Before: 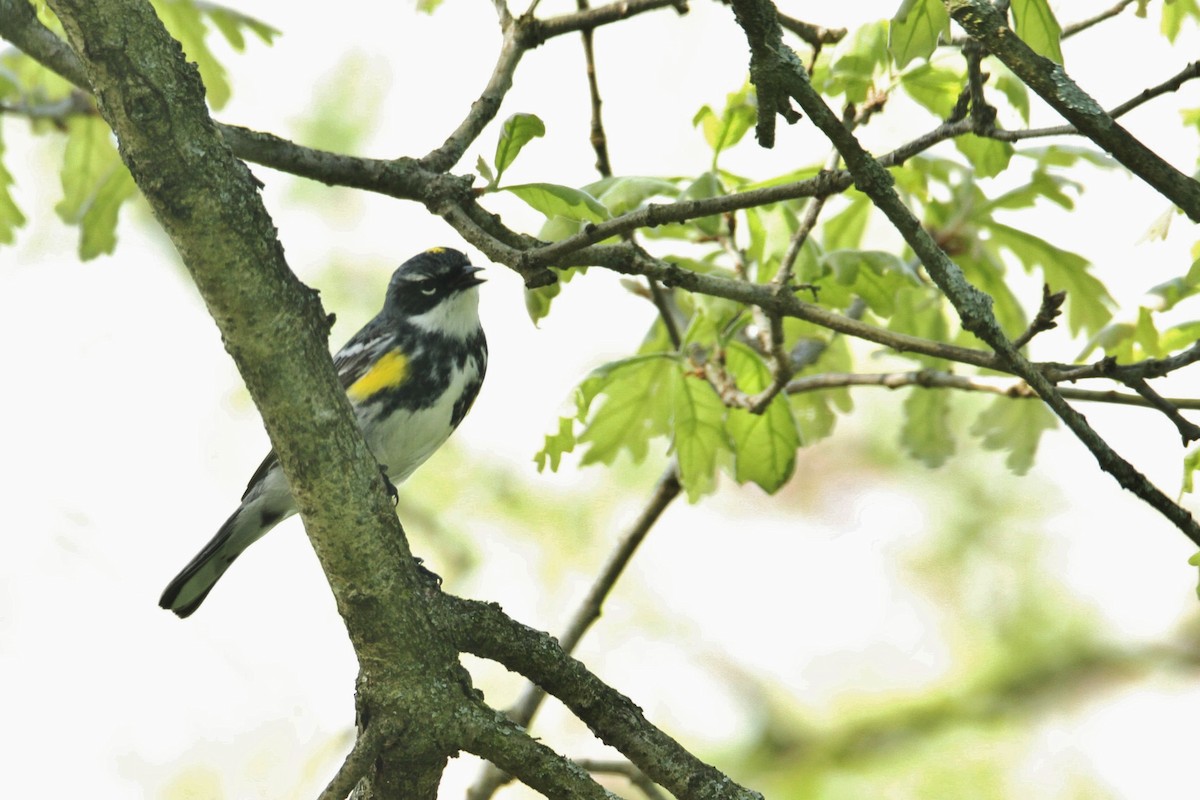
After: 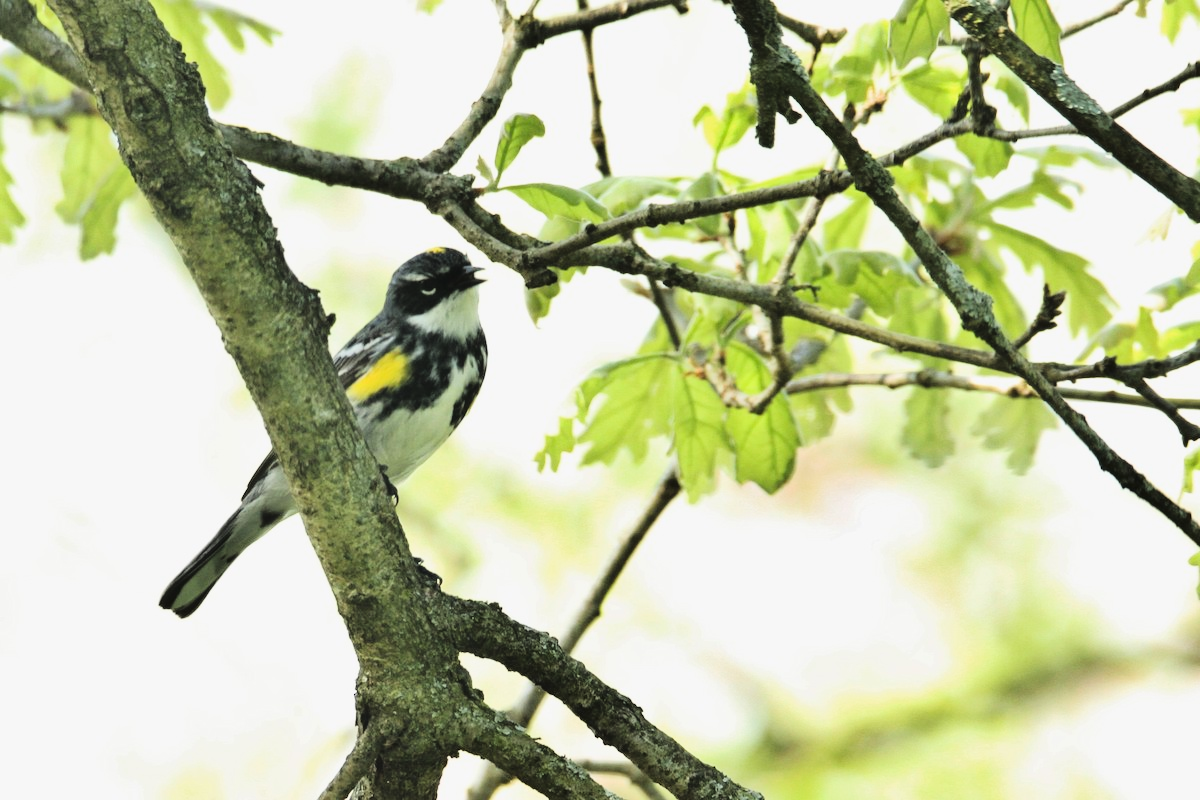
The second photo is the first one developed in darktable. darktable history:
tone curve: curves: ch0 [(0, 0.014) (0.17, 0.099) (0.392, 0.438) (0.725, 0.828) (0.872, 0.918) (1, 0.981)]; ch1 [(0, 0) (0.402, 0.36) (0.489, 0.491) (0.5, 0.503) (0.515, 0.52) (0.545, 0.572) (0.615, 0.662) (0.701, 0.725) (1, 1)]; ch2 [(0, 0) (0.42, 0.458) (0.485, 0.499) (0.503, 0.503) (0.531, 0.542) (0.561, 0.594) (0.644, 0.694) (0.717, 0.753) (1, 0.991)], color space Lab, linked channels, preserve colors none
